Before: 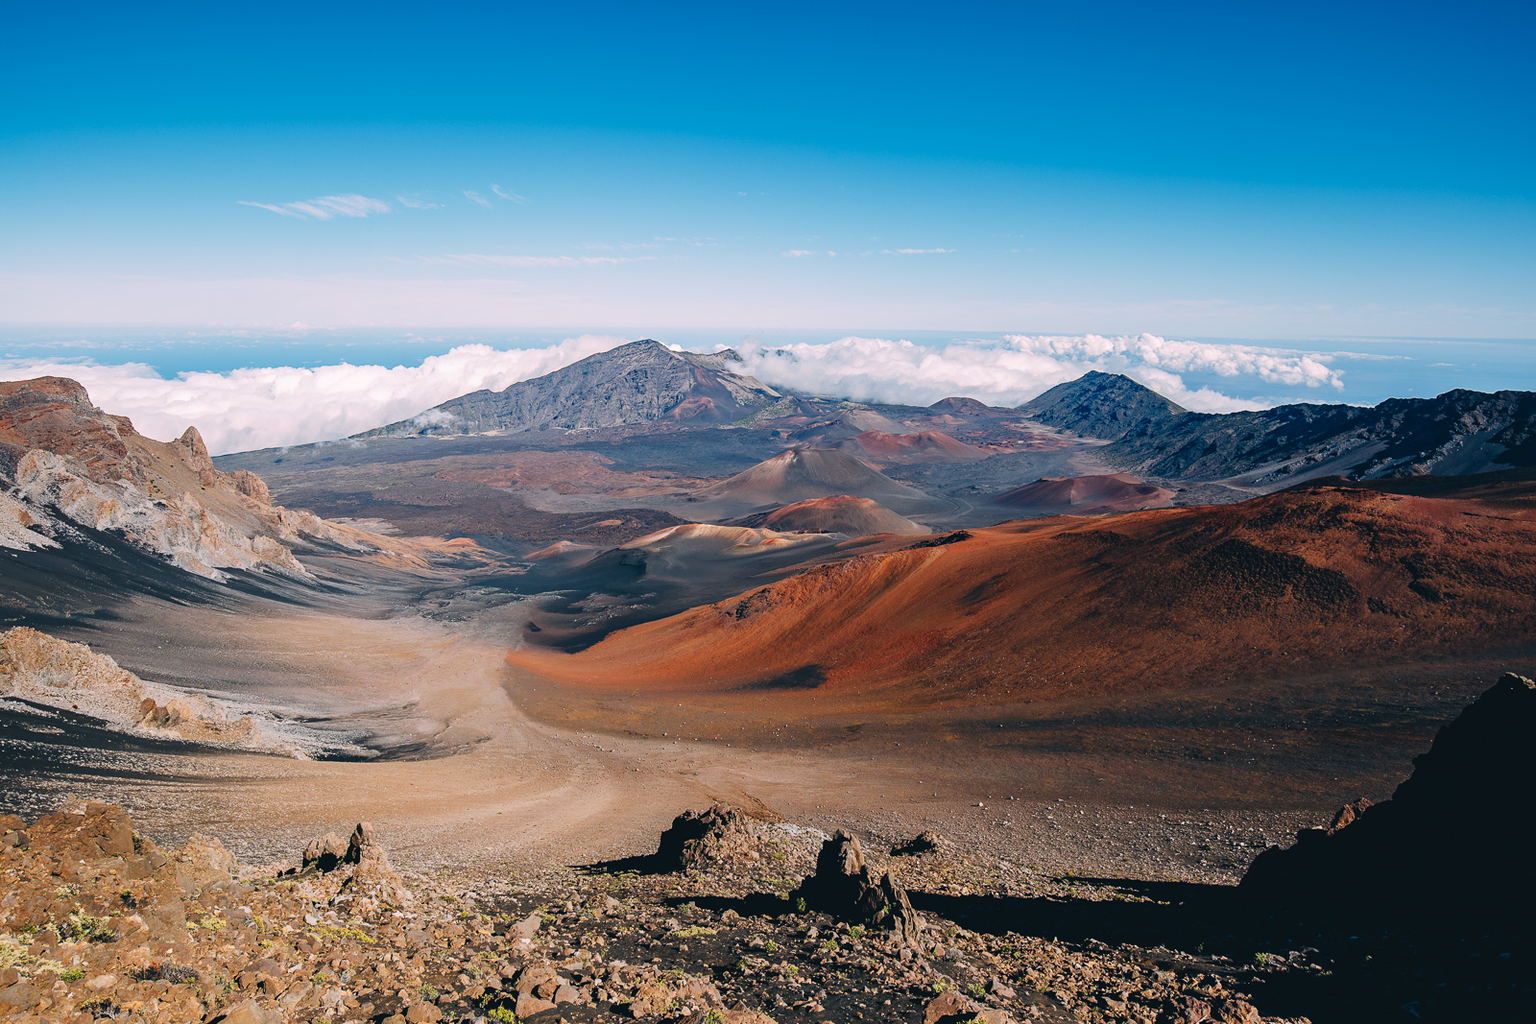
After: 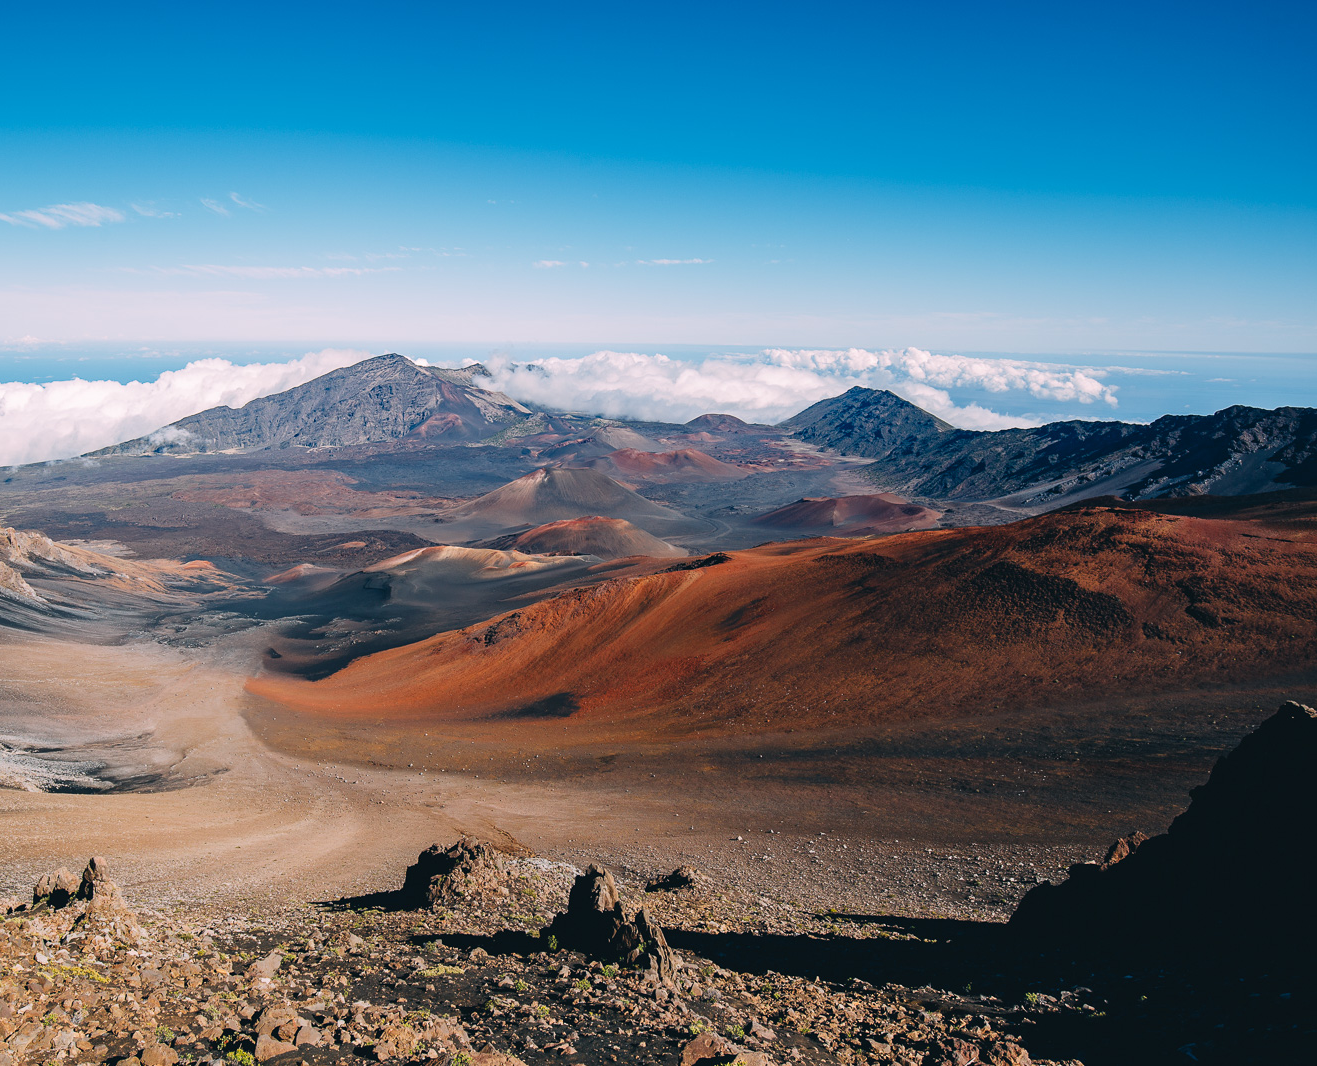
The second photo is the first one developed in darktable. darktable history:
crop: left 17.681%, bottom 0.031%
